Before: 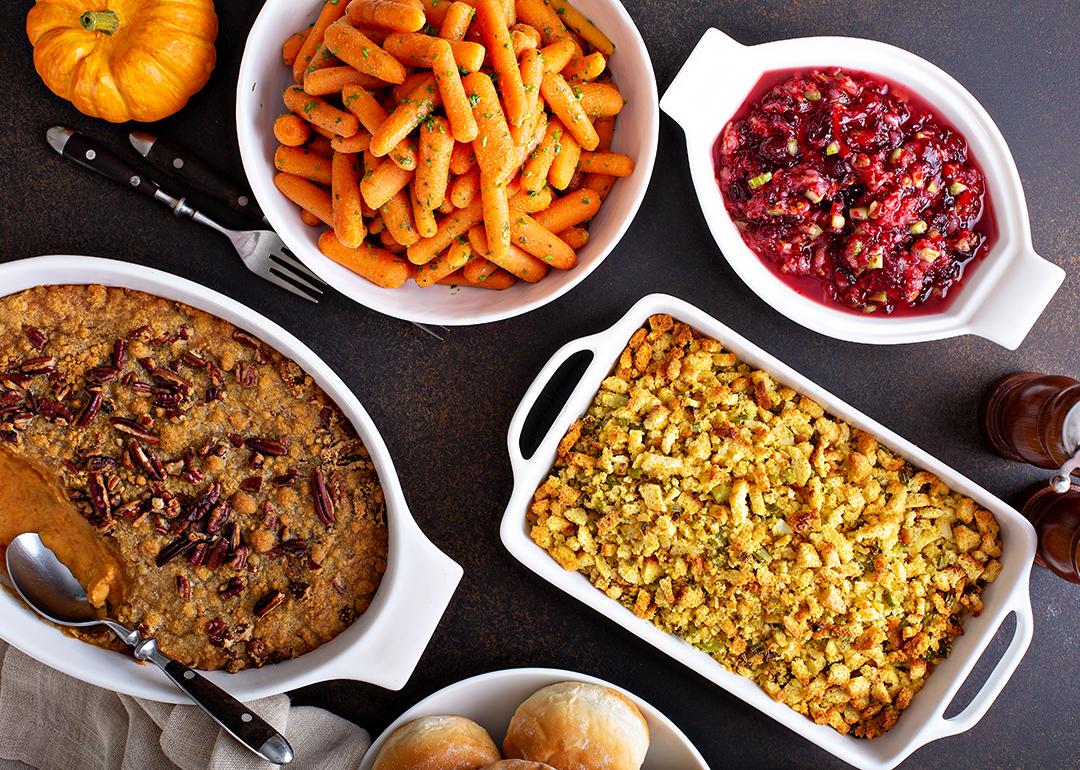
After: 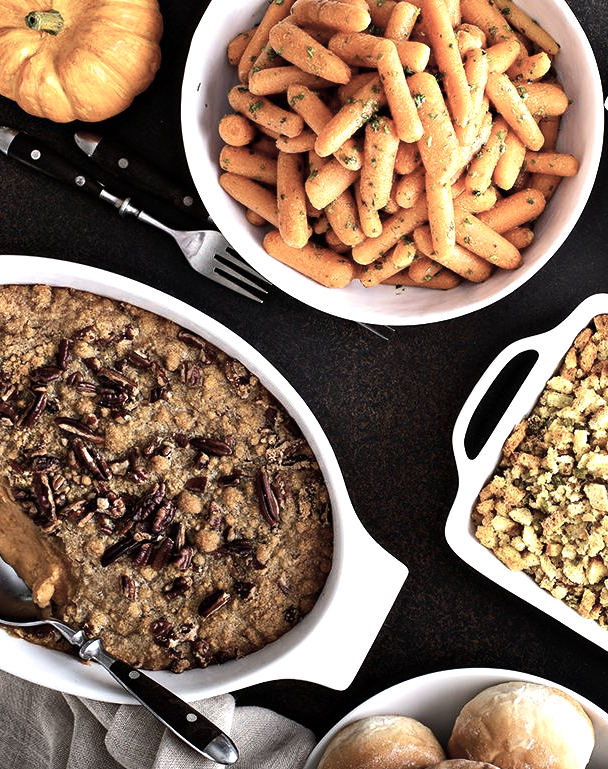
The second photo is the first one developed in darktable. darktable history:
color correction: saturation 0.57
crop: left 5.114%, right 38.589%
tone equalizer: -8 EV -0.75 EV, -7 EV -0.7 EV, -6 EV -0.6 EV, -5 EV -0.4 EV, -3 EV 0.4 EV, -2 EV 0.6 EV, -1 EV 0.7 EV, +0 EV 0.75 EV, edges refinement/feathering 500, mask exposure compensation -1.57 EV, preserve details no
